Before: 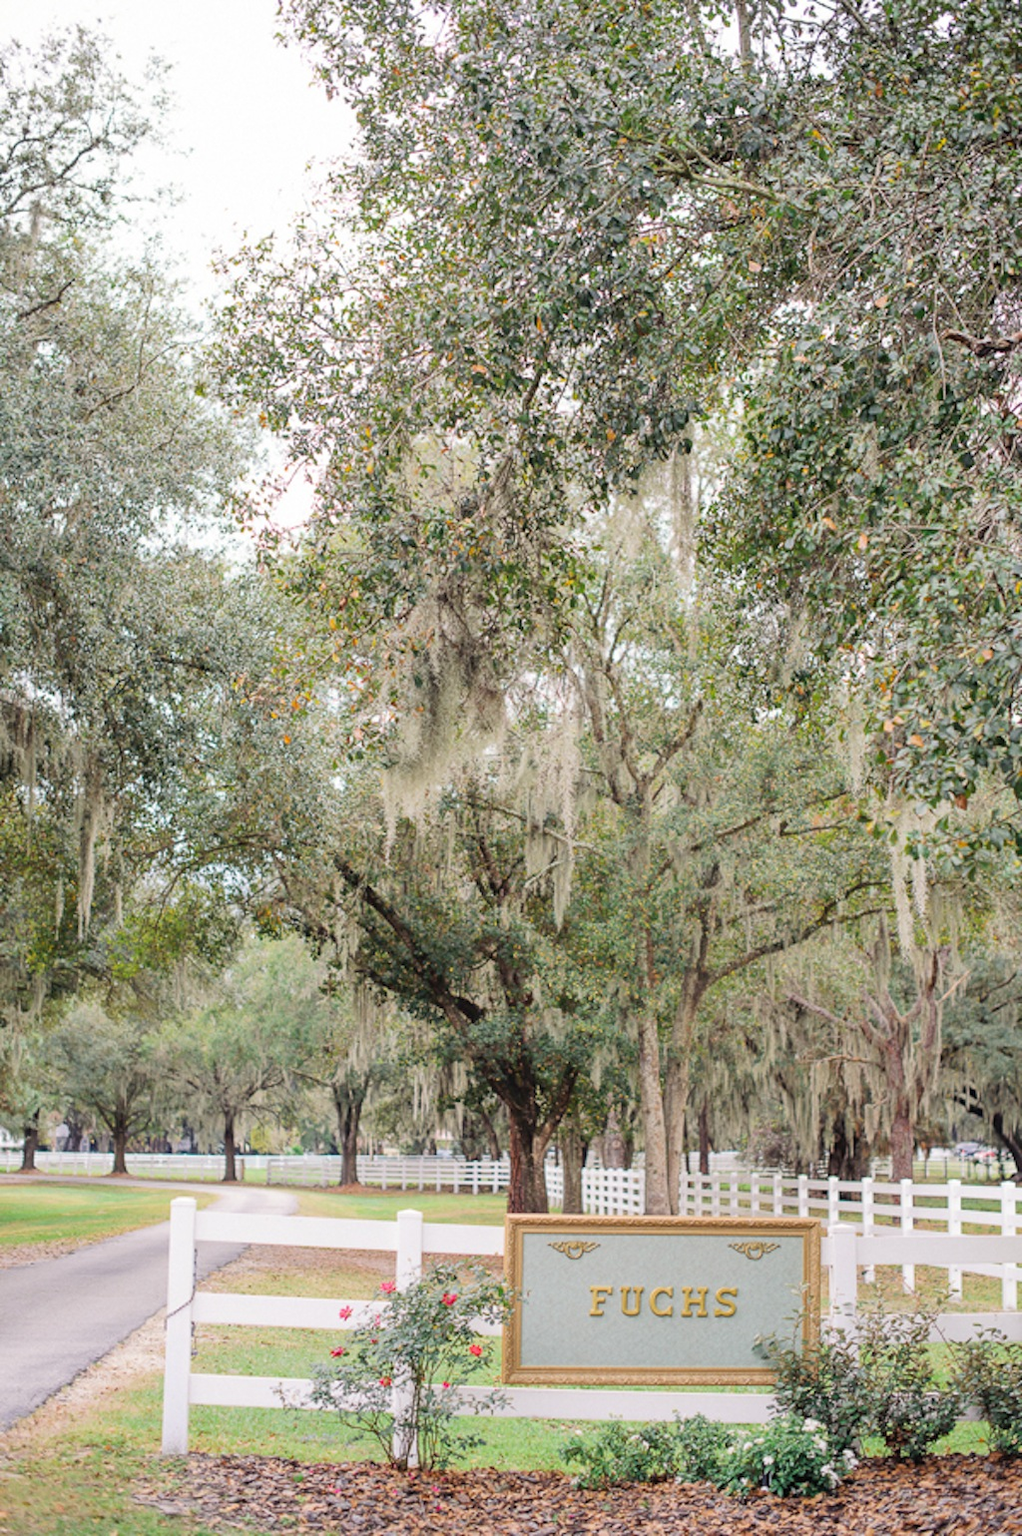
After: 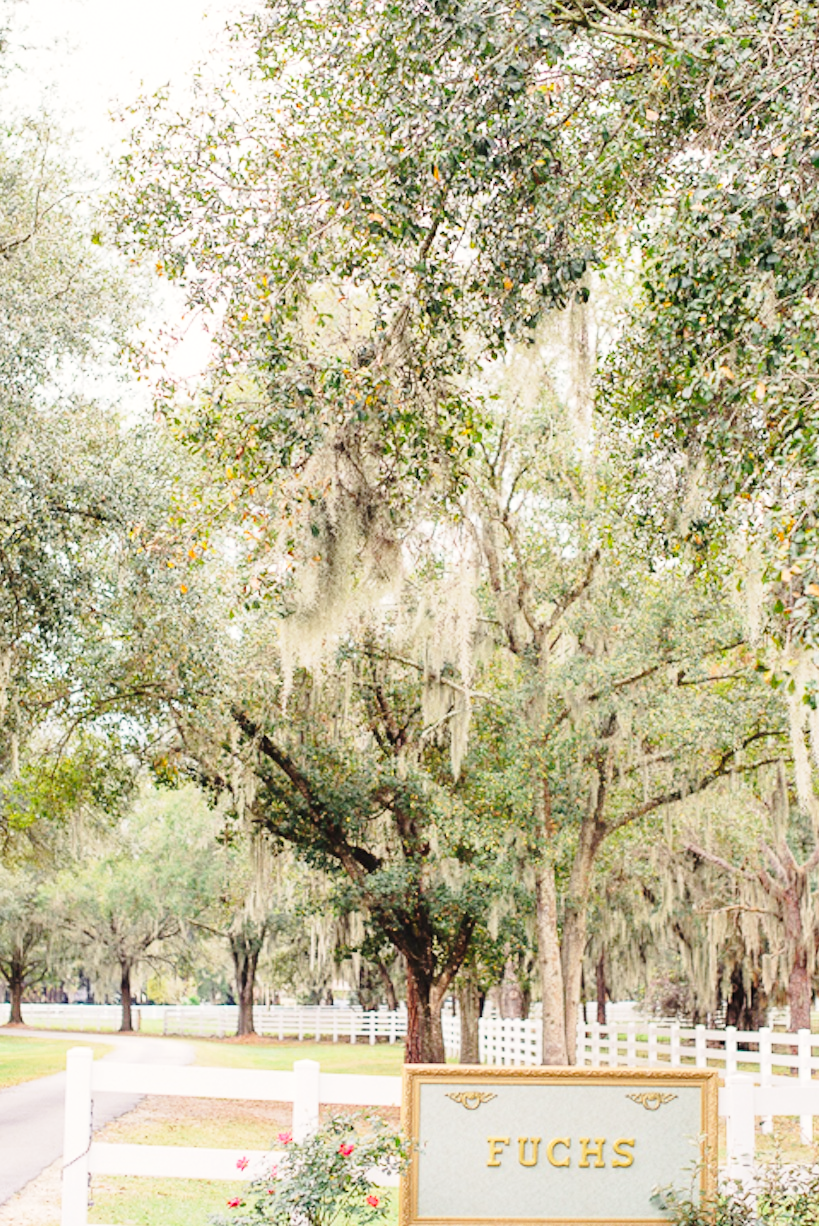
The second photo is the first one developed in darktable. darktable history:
color calibration: x 0.335, y 0.348, temperature 5380.26 K
crop and rotate: left 10.203%, top 9.882%, right 9.815%, bottom 10.395%
base curve: curves: ch0 [(0, 0) (0.028, 0.03) (0.121, 0.232) (0.46, 0.748) (0.859, 0.968) (1, 1)], preserve colors none
